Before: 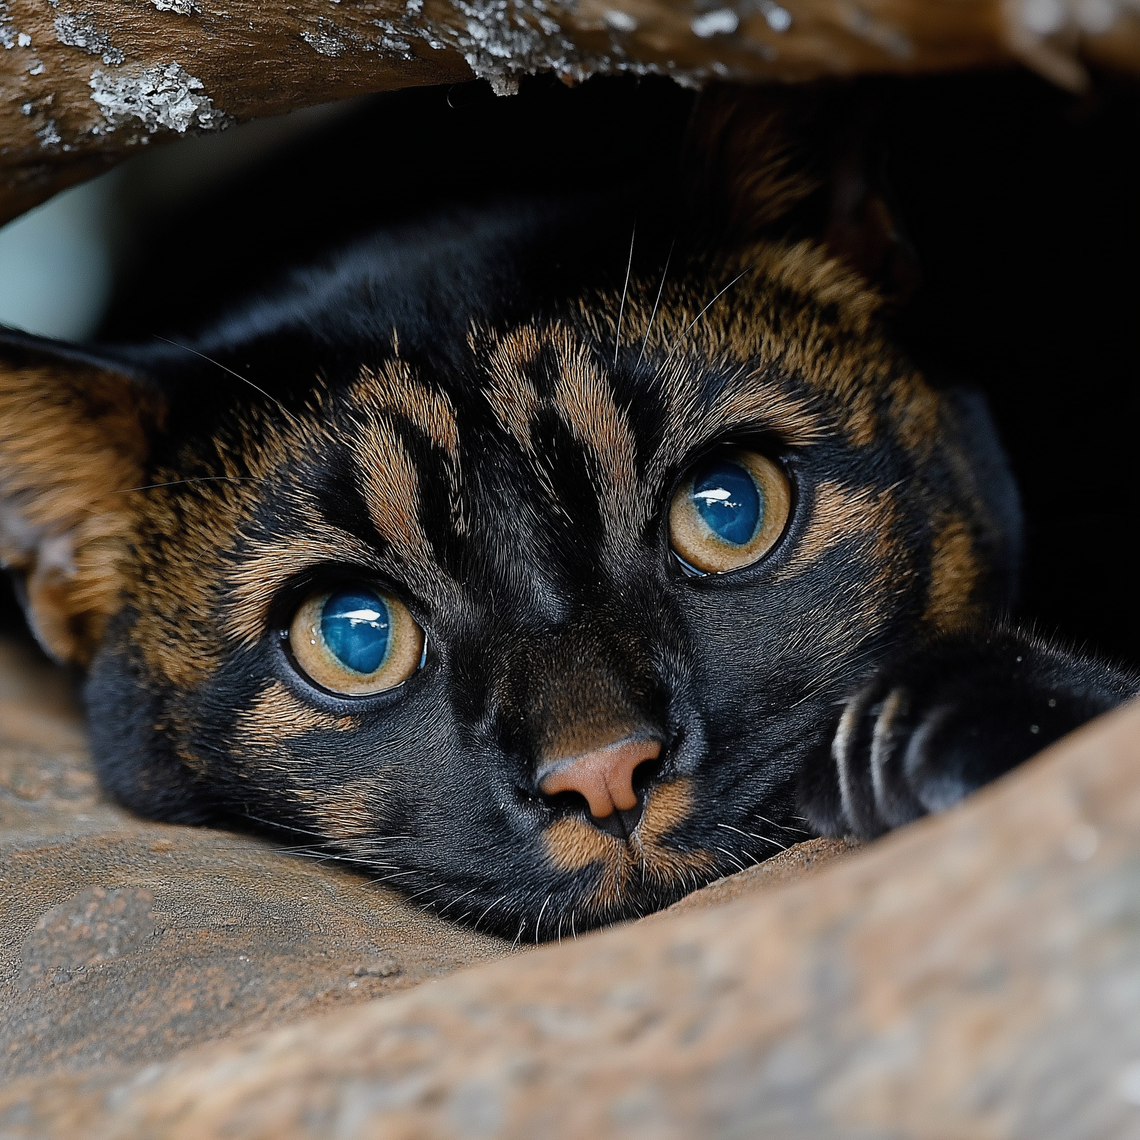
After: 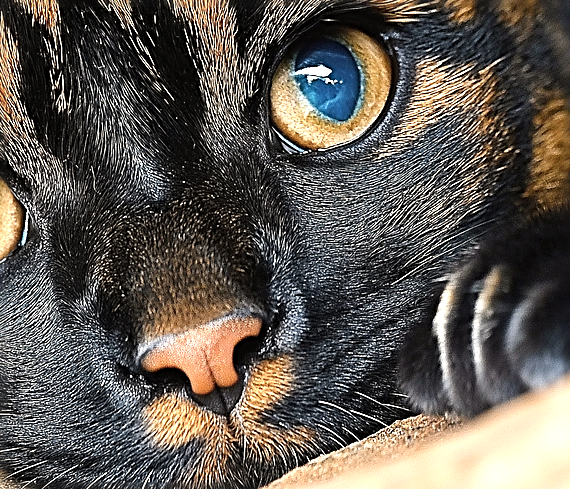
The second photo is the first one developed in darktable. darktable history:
sharpen: radius 2.583, amount 0.692
crop: left 35.065%, top 37.11%, right 14.852%, bottom 19.939%
exposure: black level correction 0, exposure 1.408 EV, compensate highlight preservation false
color calibration: x 0.328, y 0.344, temperature 5656.24 K
